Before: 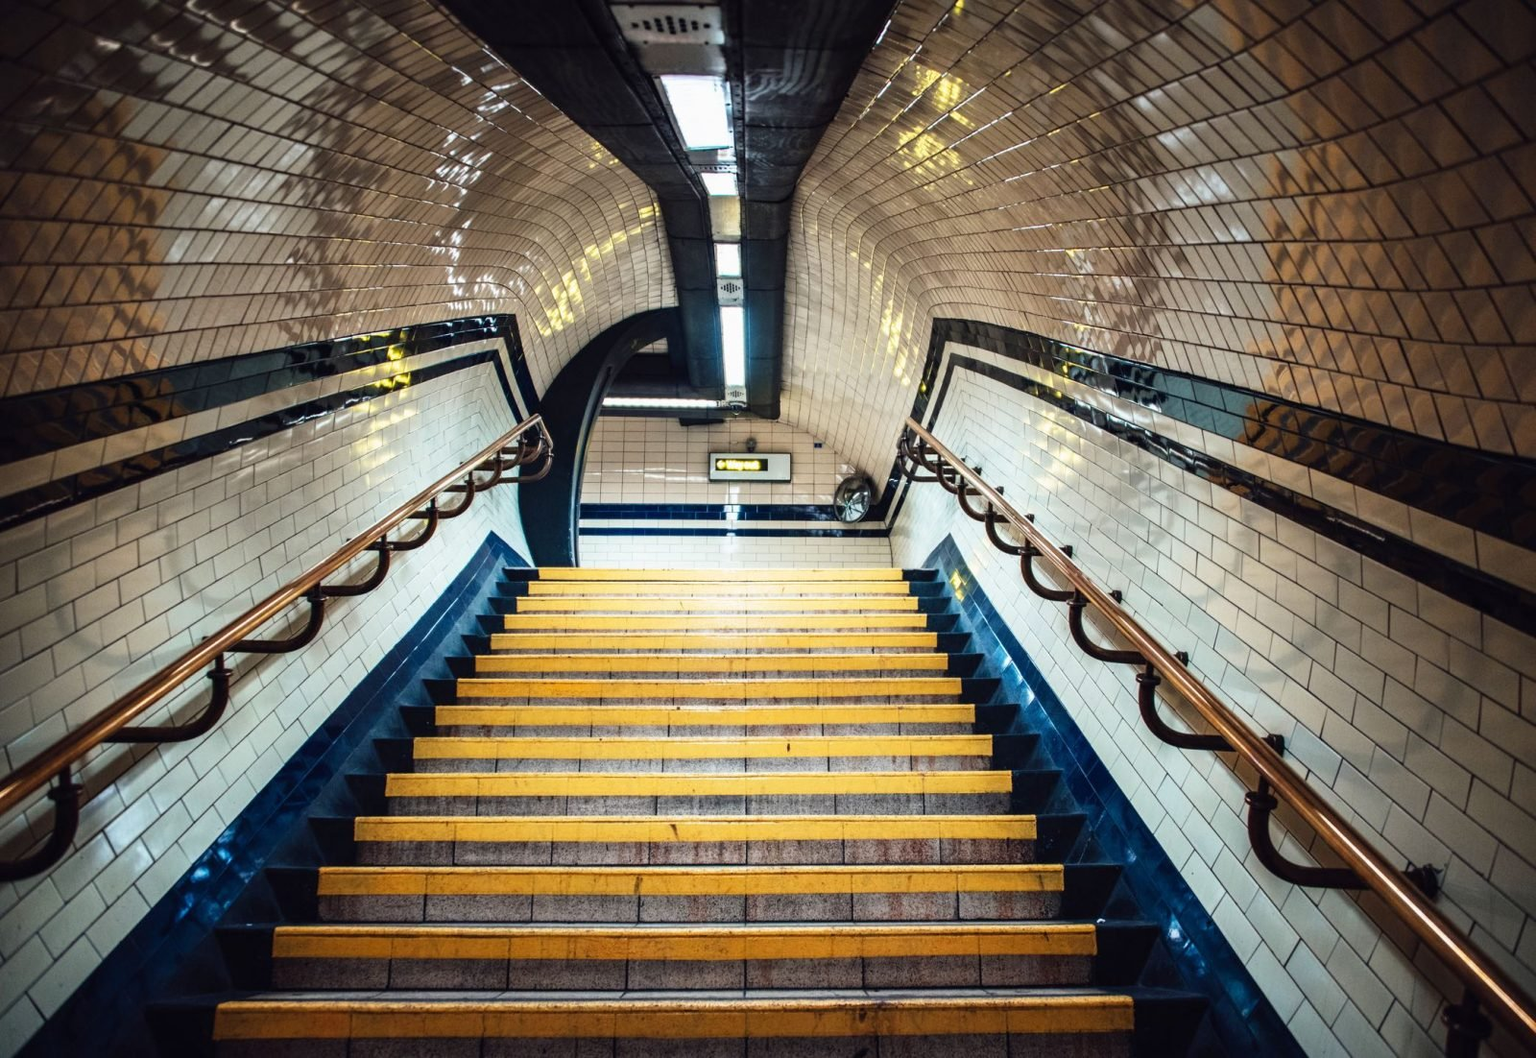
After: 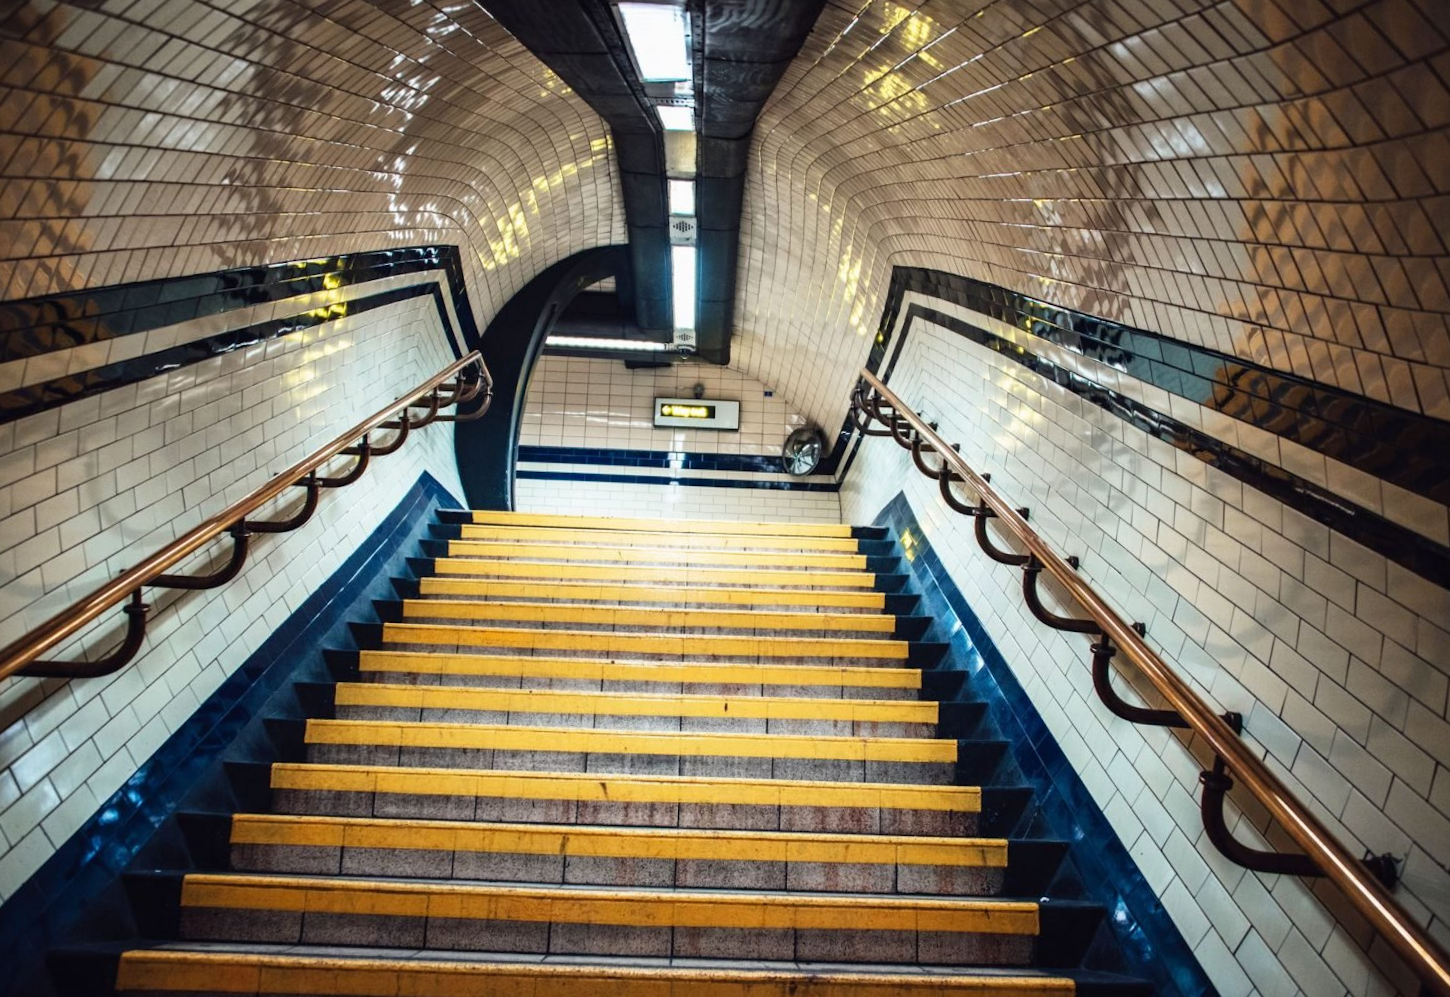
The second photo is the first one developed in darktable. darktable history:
crop and rotate: angle -2.1°, left 3.103%, top 4.31%, right 1.469%, bottom 0.42%
